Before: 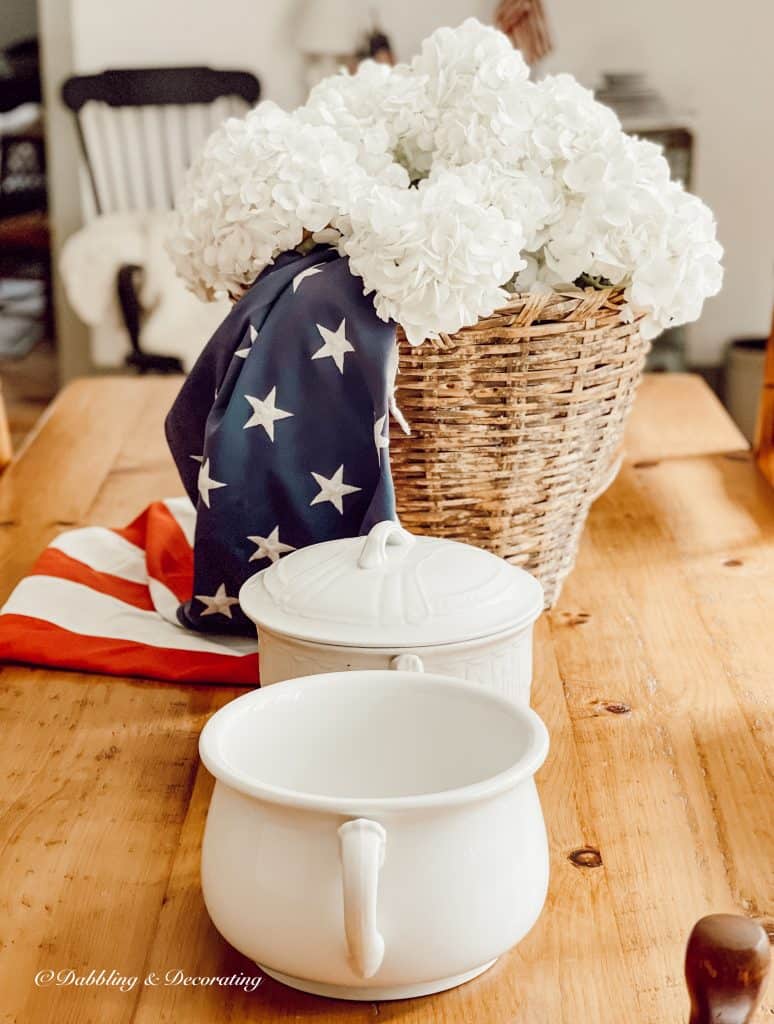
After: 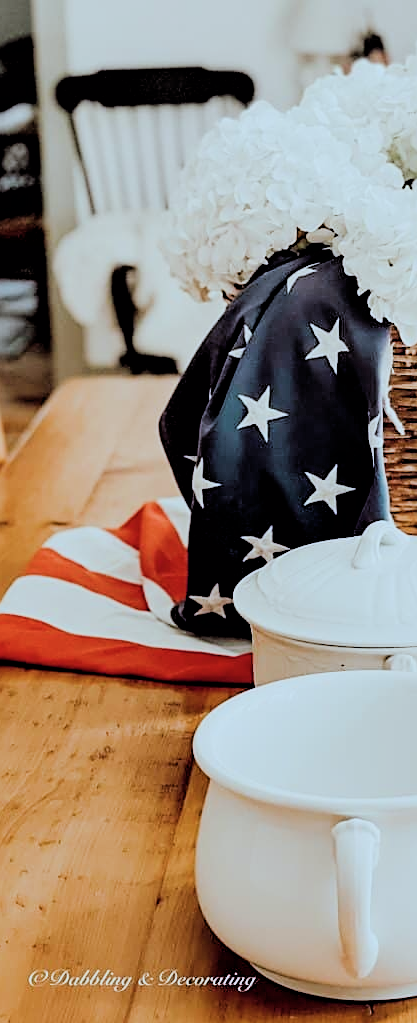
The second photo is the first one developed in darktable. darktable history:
sharpen: on, module defaults
crop: left 0.884%, right 45.195%, bottom 0.088%
color balance rgb: highlights gain › chroma 1.451%, highlights gain › hue 307.92°, linear chroma grading › global chroma 0.515%, perceptual saturation grading › global saturation 0.507%
filmic rgb: black relative exposure -2.83 EV, white relative exposure 4.56 EV, hardness 1.72, contrast 1.248
color correction: highlights a* -10.16, highlights b* -10.38
exposure: exposure 0.266 EV, compensate highlight preservation false
